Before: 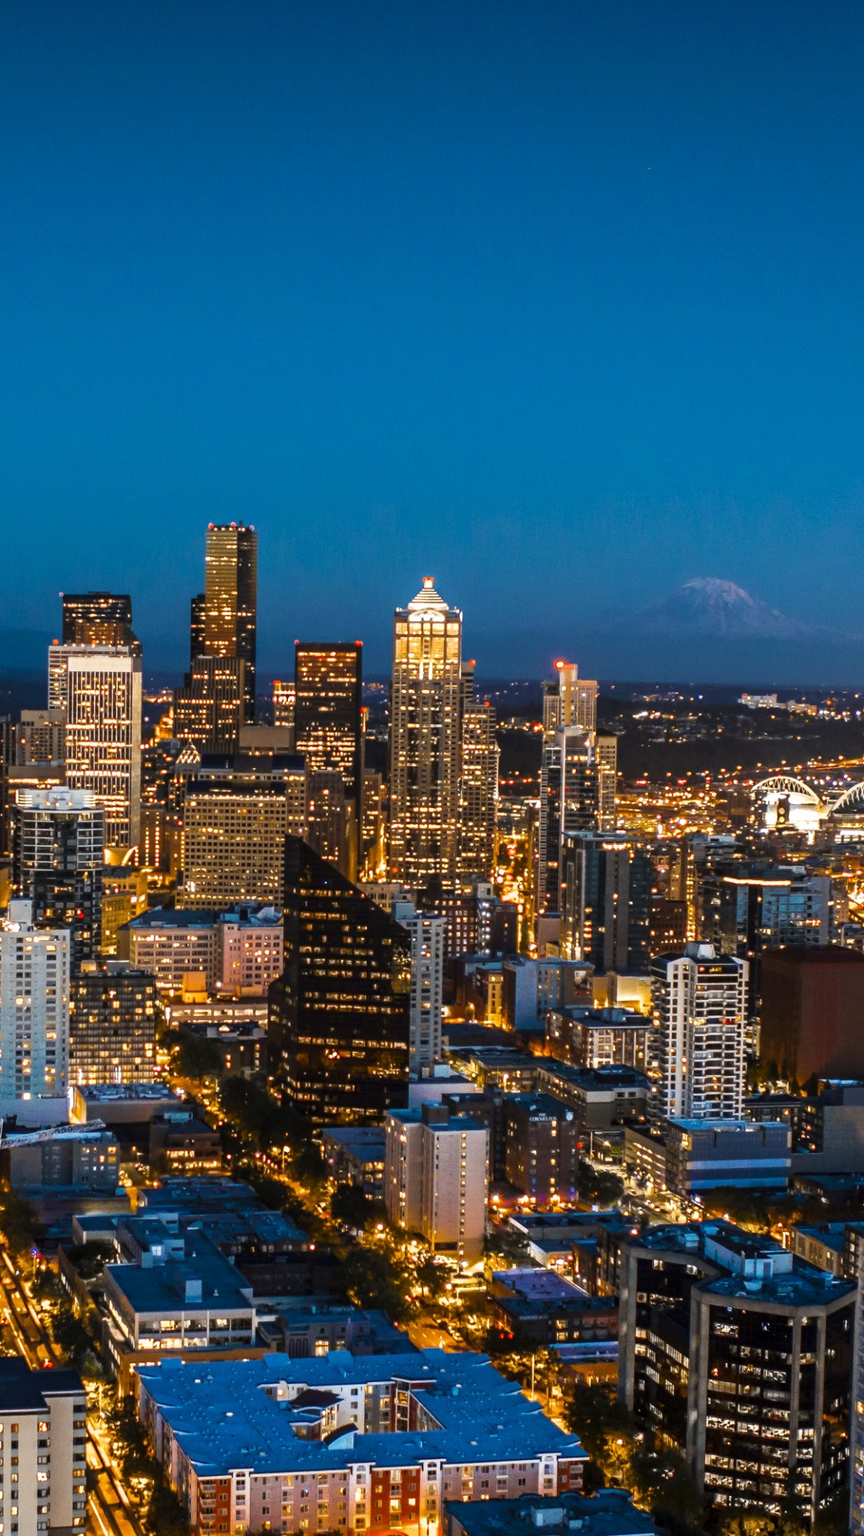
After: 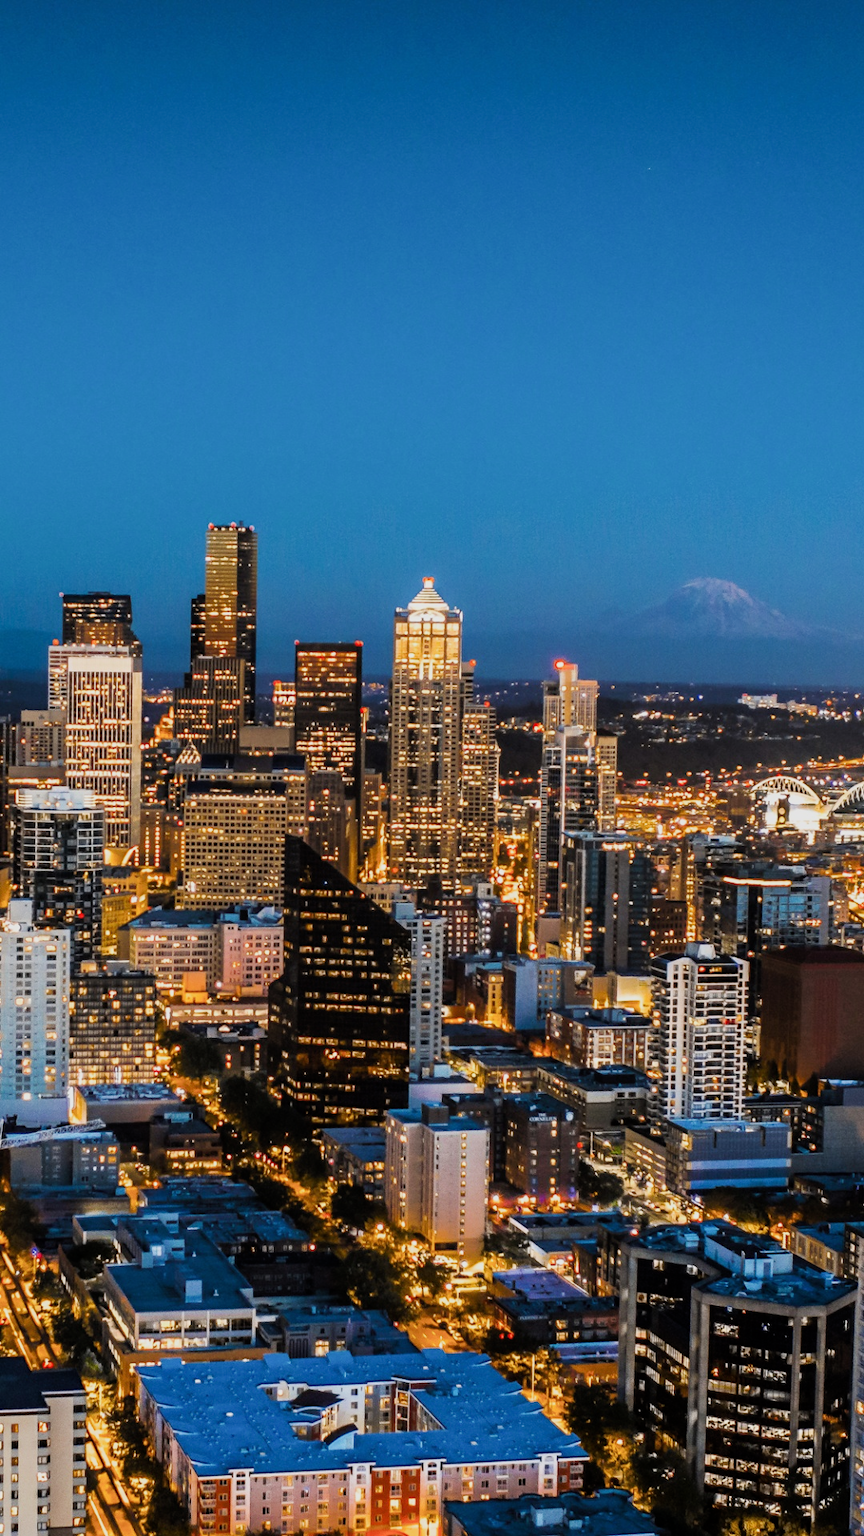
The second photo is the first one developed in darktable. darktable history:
exposure: black level correction 0, exposure 0.5 EV, compensate exposure bias true, compensate highlight preservation false
filmic rgb: black relative exposure -7.65 EV, white relative exposure 4.56 EV, hardness 3.61
